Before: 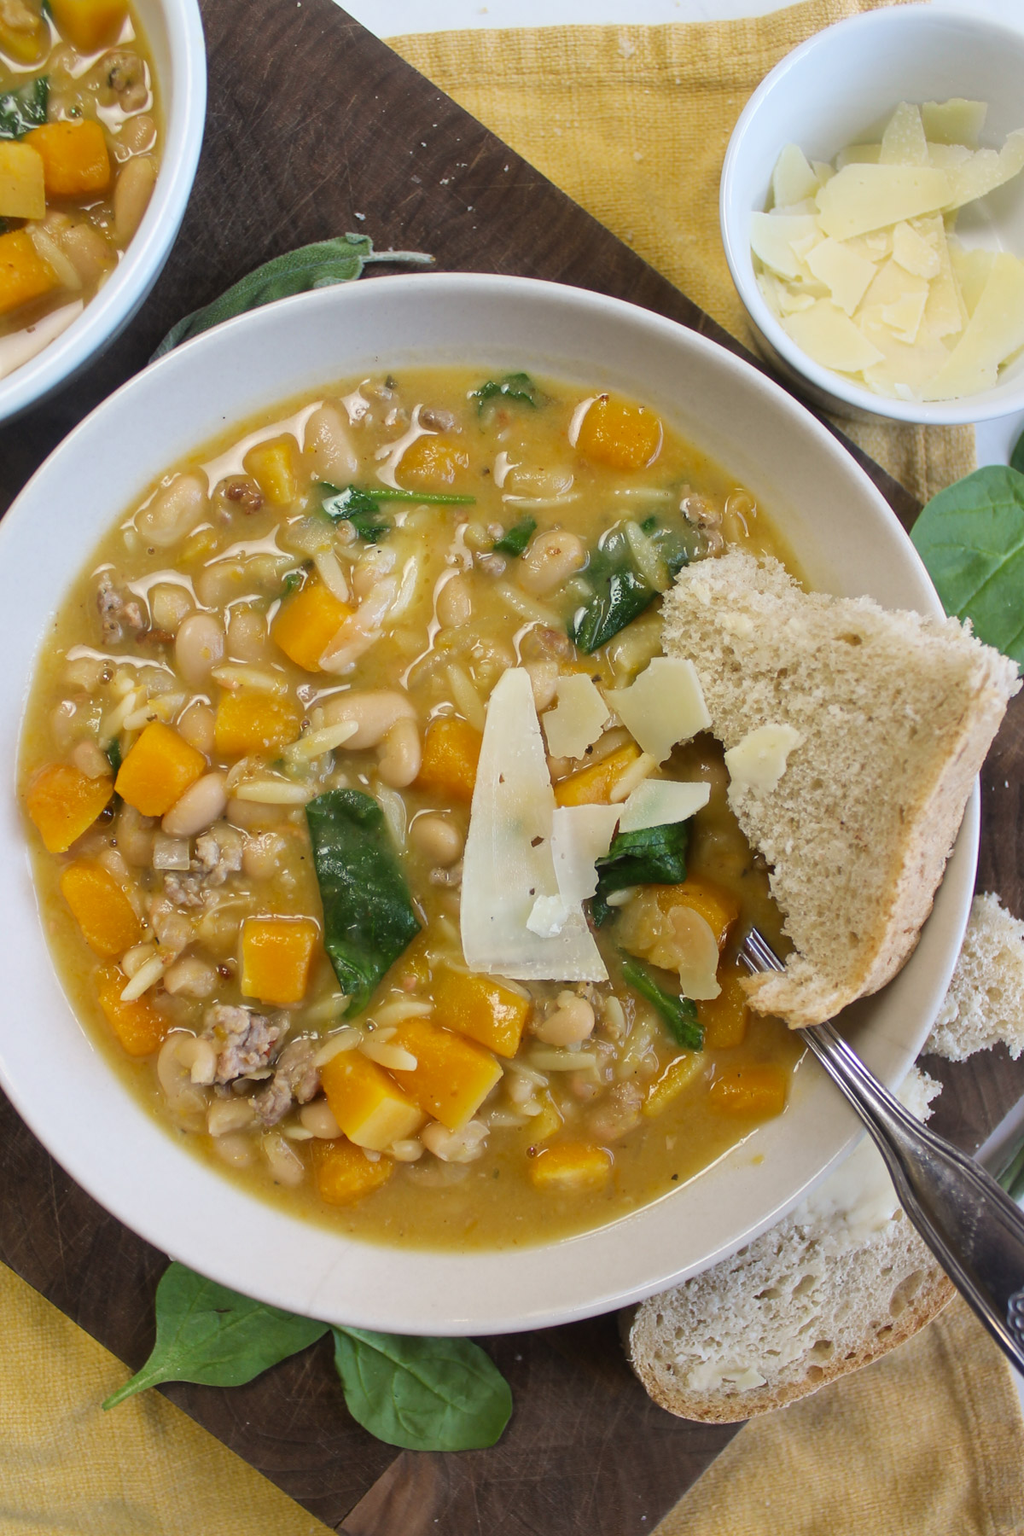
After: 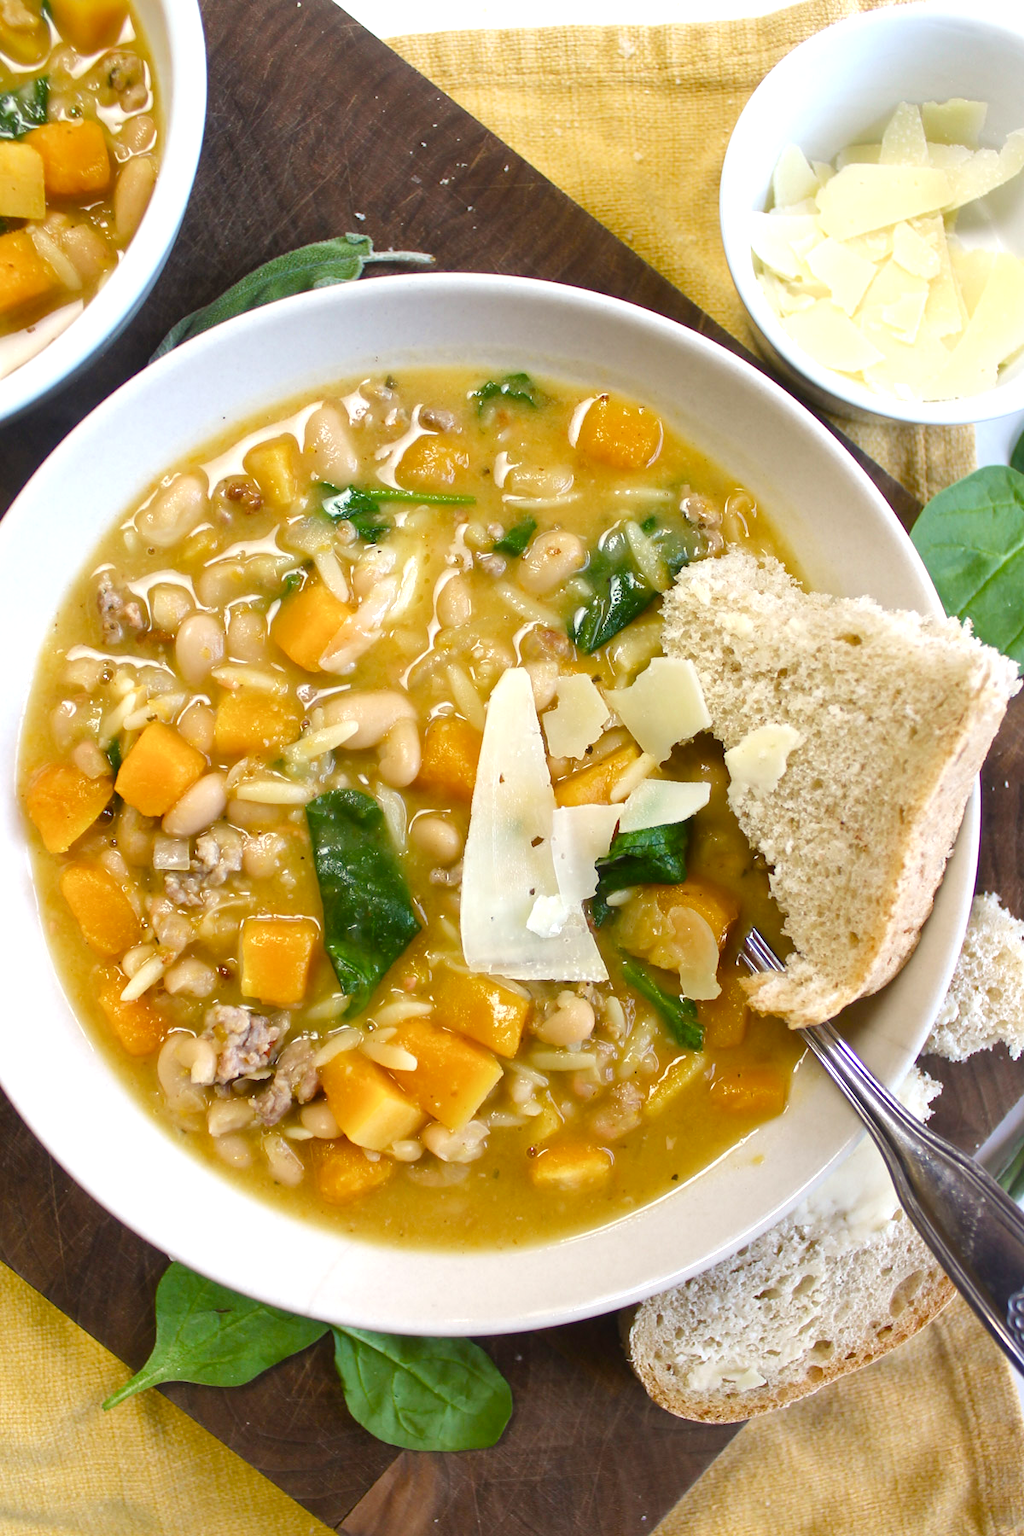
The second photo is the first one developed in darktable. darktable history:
color balance rgb: power › hue 329.78°, perceptual saturation grading › global saturation 20%, perceptual saturation grading › highlights -49.104%, perceptual saturation grading › shadows 24.844%, perceptual brilliance grading › global brilliance 17.409%, global vibrance 20%
